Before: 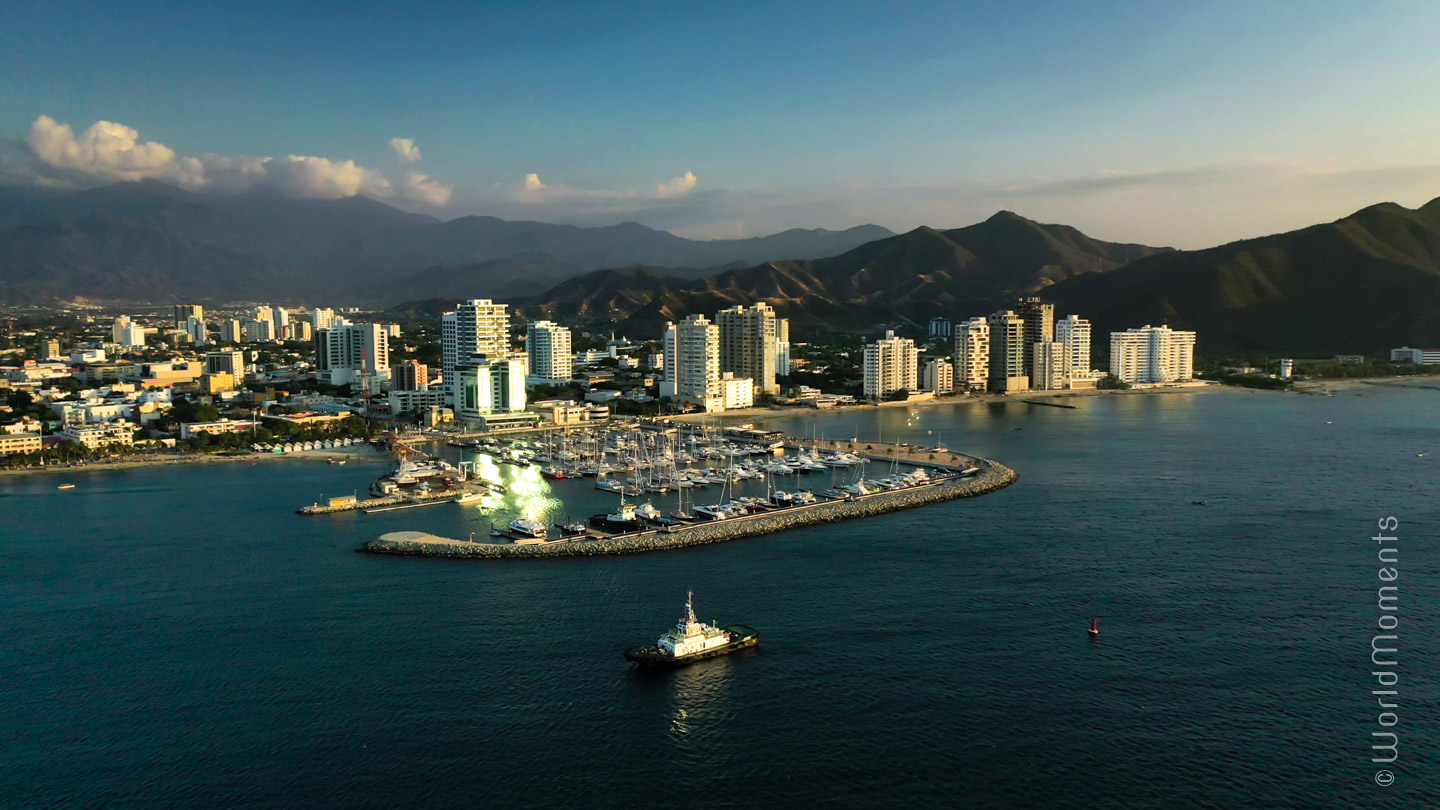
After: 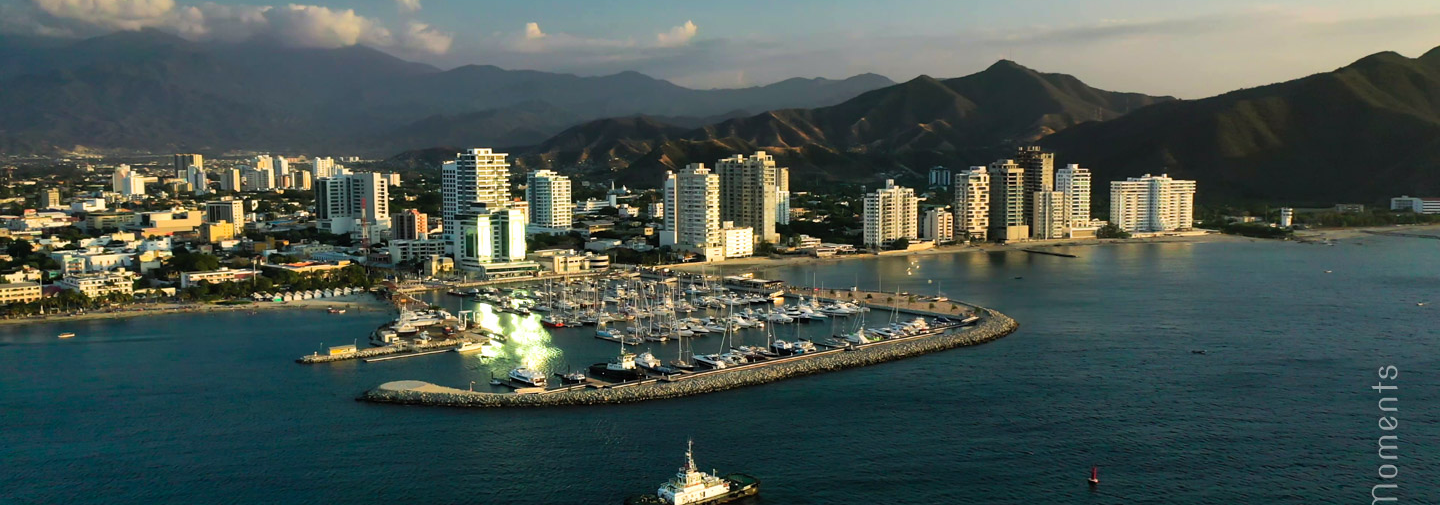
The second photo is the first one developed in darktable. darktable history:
crop: top 18.75%, bottom 18.75%
